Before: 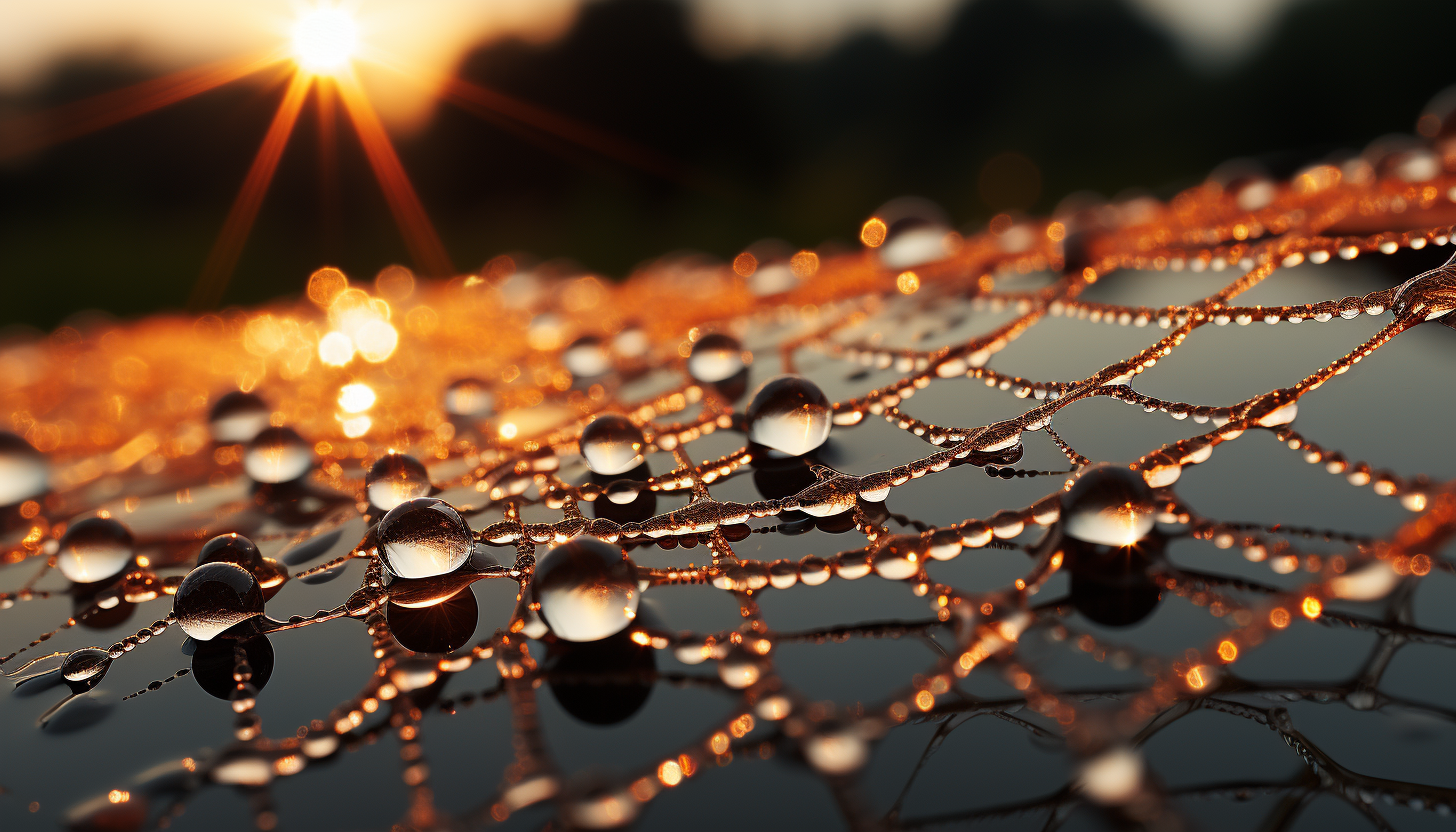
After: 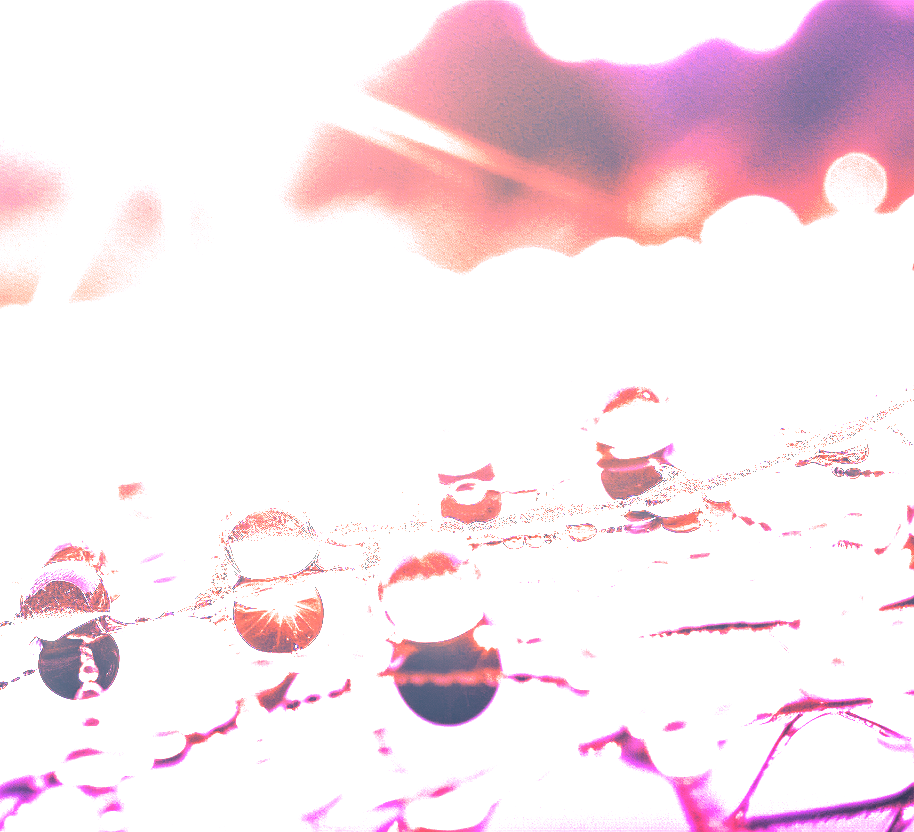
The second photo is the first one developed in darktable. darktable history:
local contrast: detail 130%
exposure: black level correction -0.028, compensate highlight preservation false
crop: left 10.644%, right 26.528%
white balance: red 8, blue 8
split-toning: shadows › hue 226.8°, shadows › saturation 0.84
